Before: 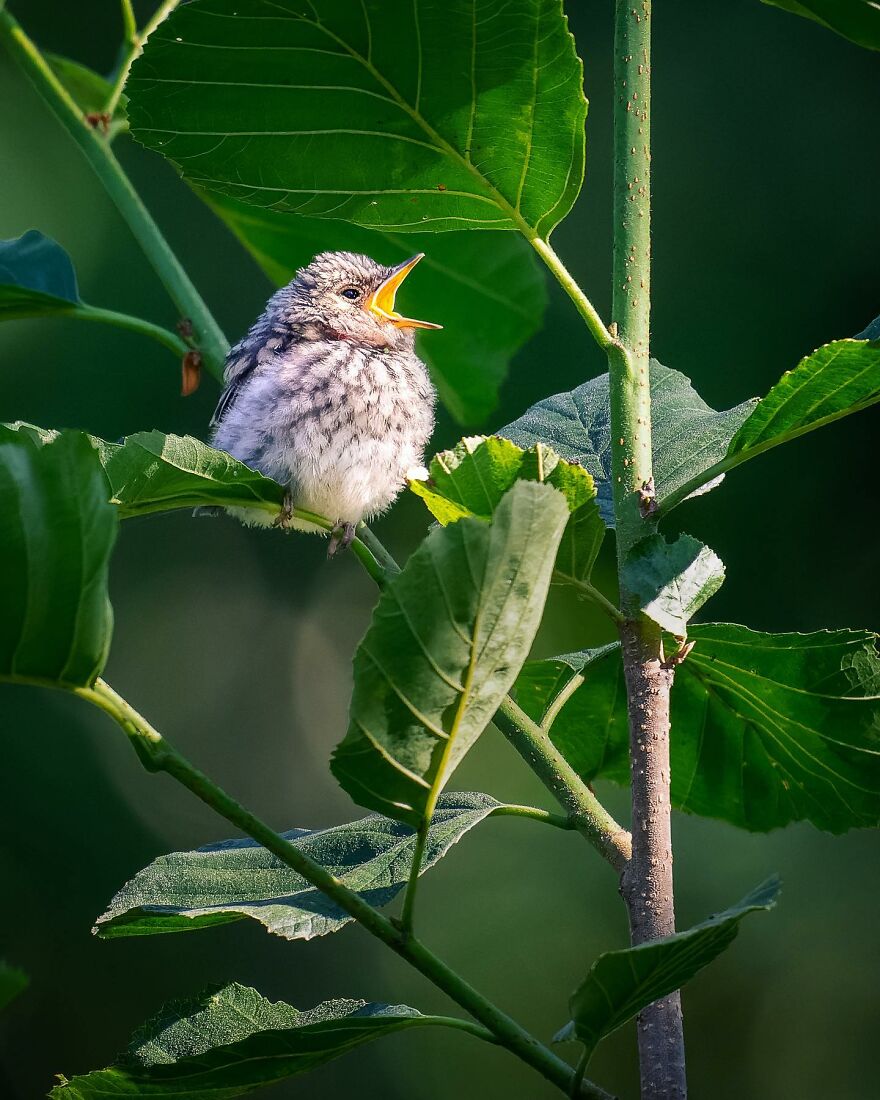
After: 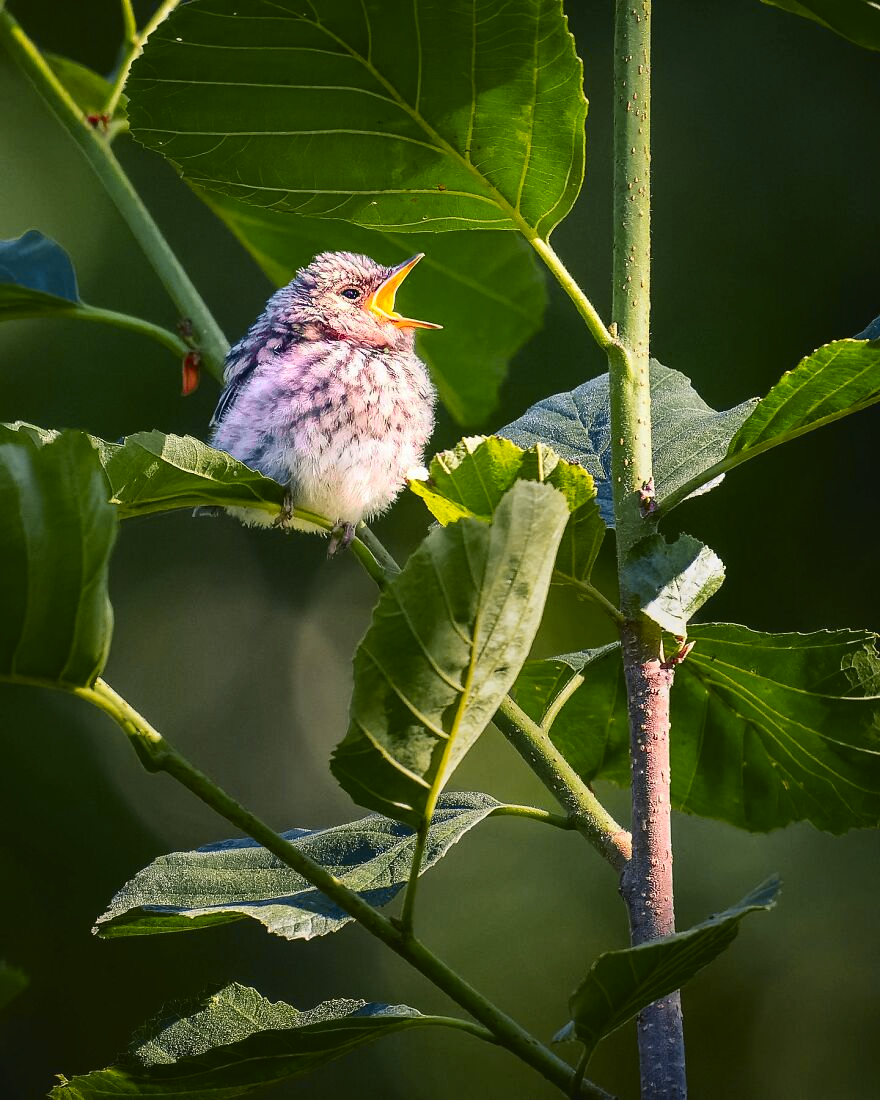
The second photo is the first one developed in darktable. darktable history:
tone curve: curves: ch0 [(0, 0.036) (0.119, 0.115) (0.466, 0.498) (0.715, 0.767) (0.817, 0.865) (1, 0.998)]; ch1 [(0, 0) (0.377, 0.416) (0.44, 0.461) (0.487, 0.49) (0.514, 0.517) (0.536, 0.577) (0.66, 0.724) (1, 1)]; ch2 [(0, 0) (0.38, 0.405) (0.463, 0.443) (0.492, 0.486) (0.526, 0.541) (0.578, 0.598) (0.653, 0.698) (1, 1)], color space Lab, independent channels, preserve colors none
